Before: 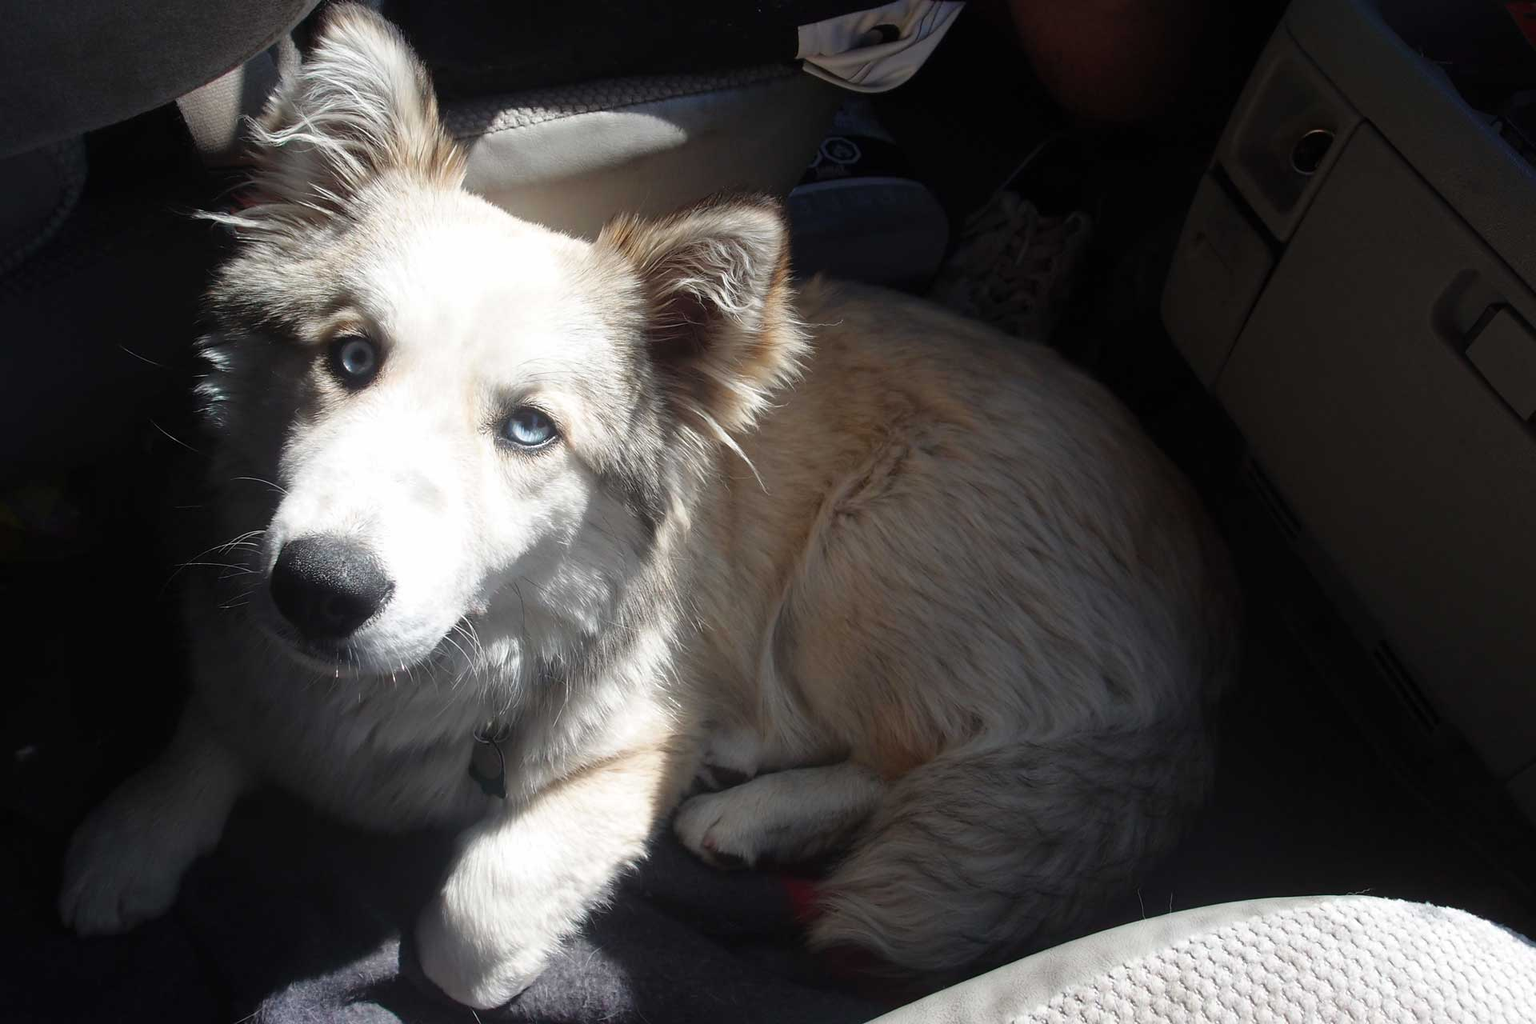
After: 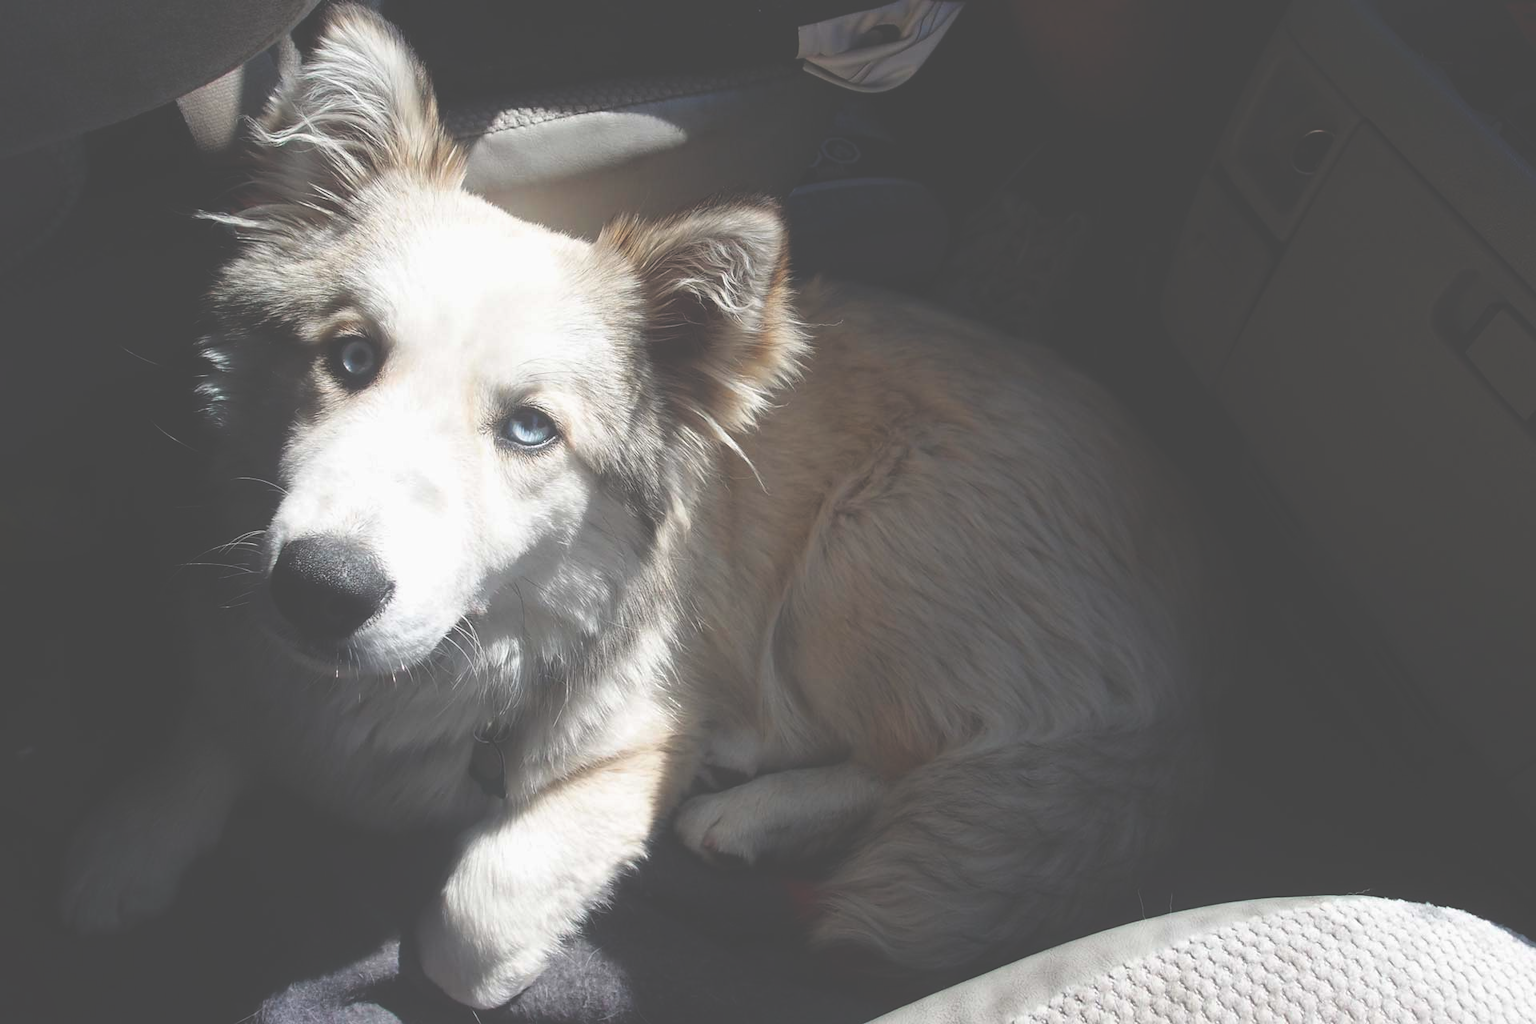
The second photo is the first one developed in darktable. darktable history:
tone equalizer: on, module defaults
exposure: black level correction -0.062, exposure -0.05 EV, compensate highlight preservation false
